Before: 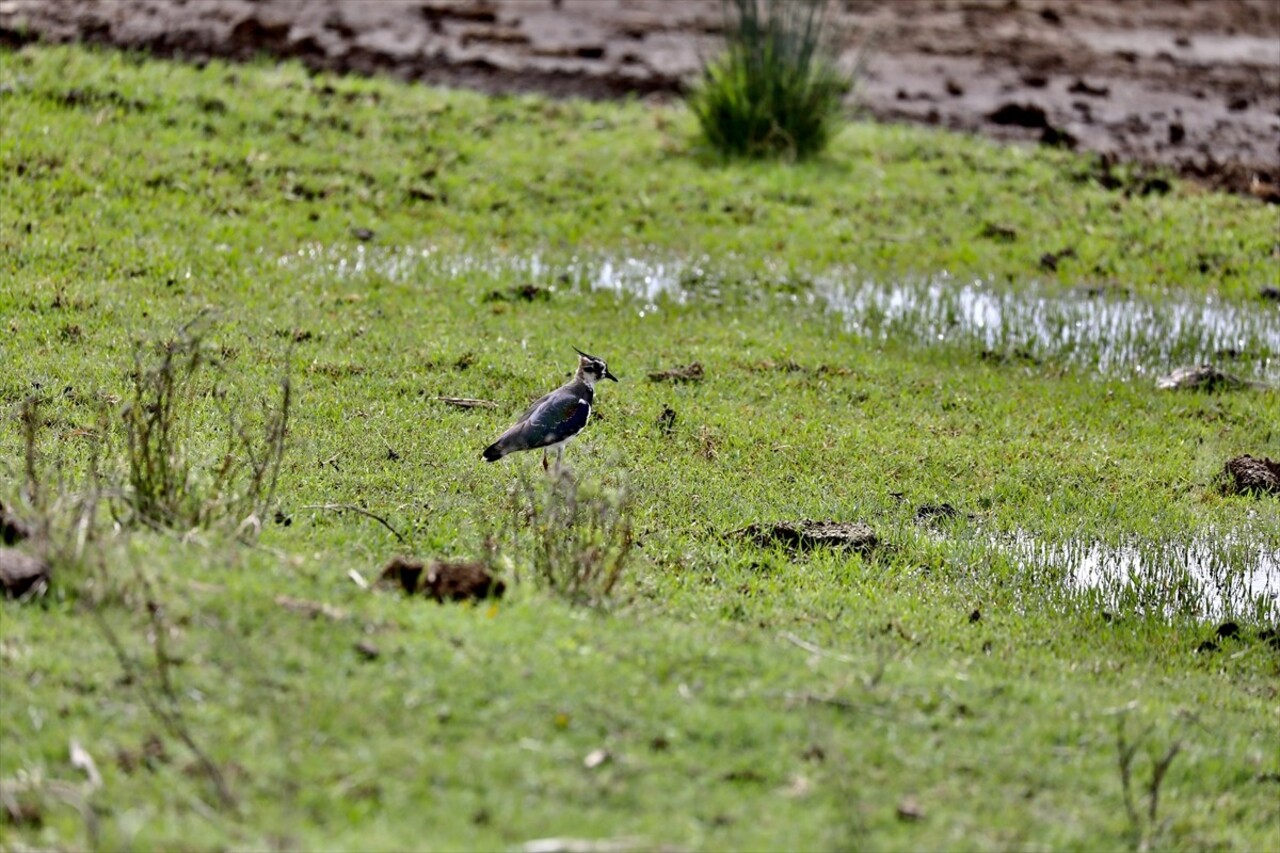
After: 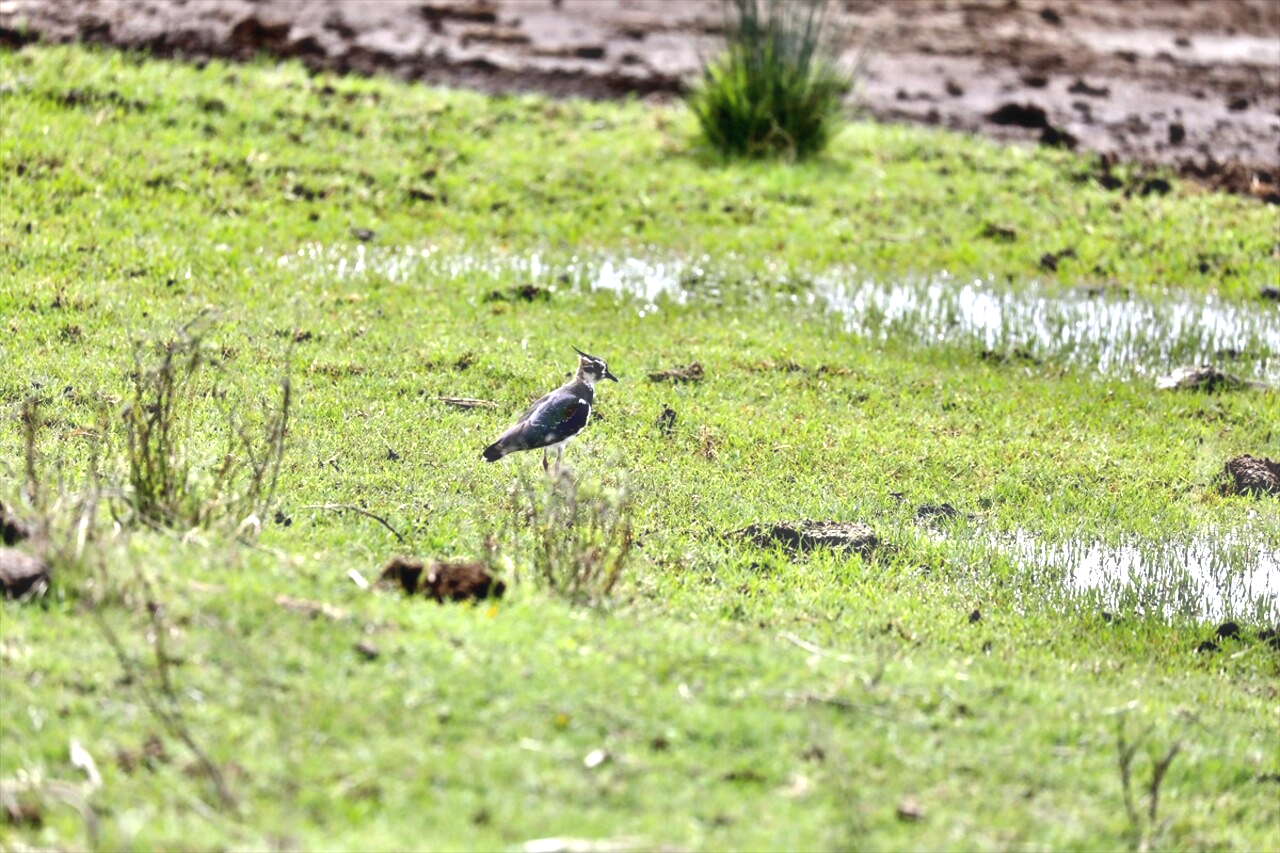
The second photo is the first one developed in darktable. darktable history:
exposure: black level correction -0.001, exposure 0.904 EV, compensate highlight preservation false
haze removal: strength -0.099, adaptive false
